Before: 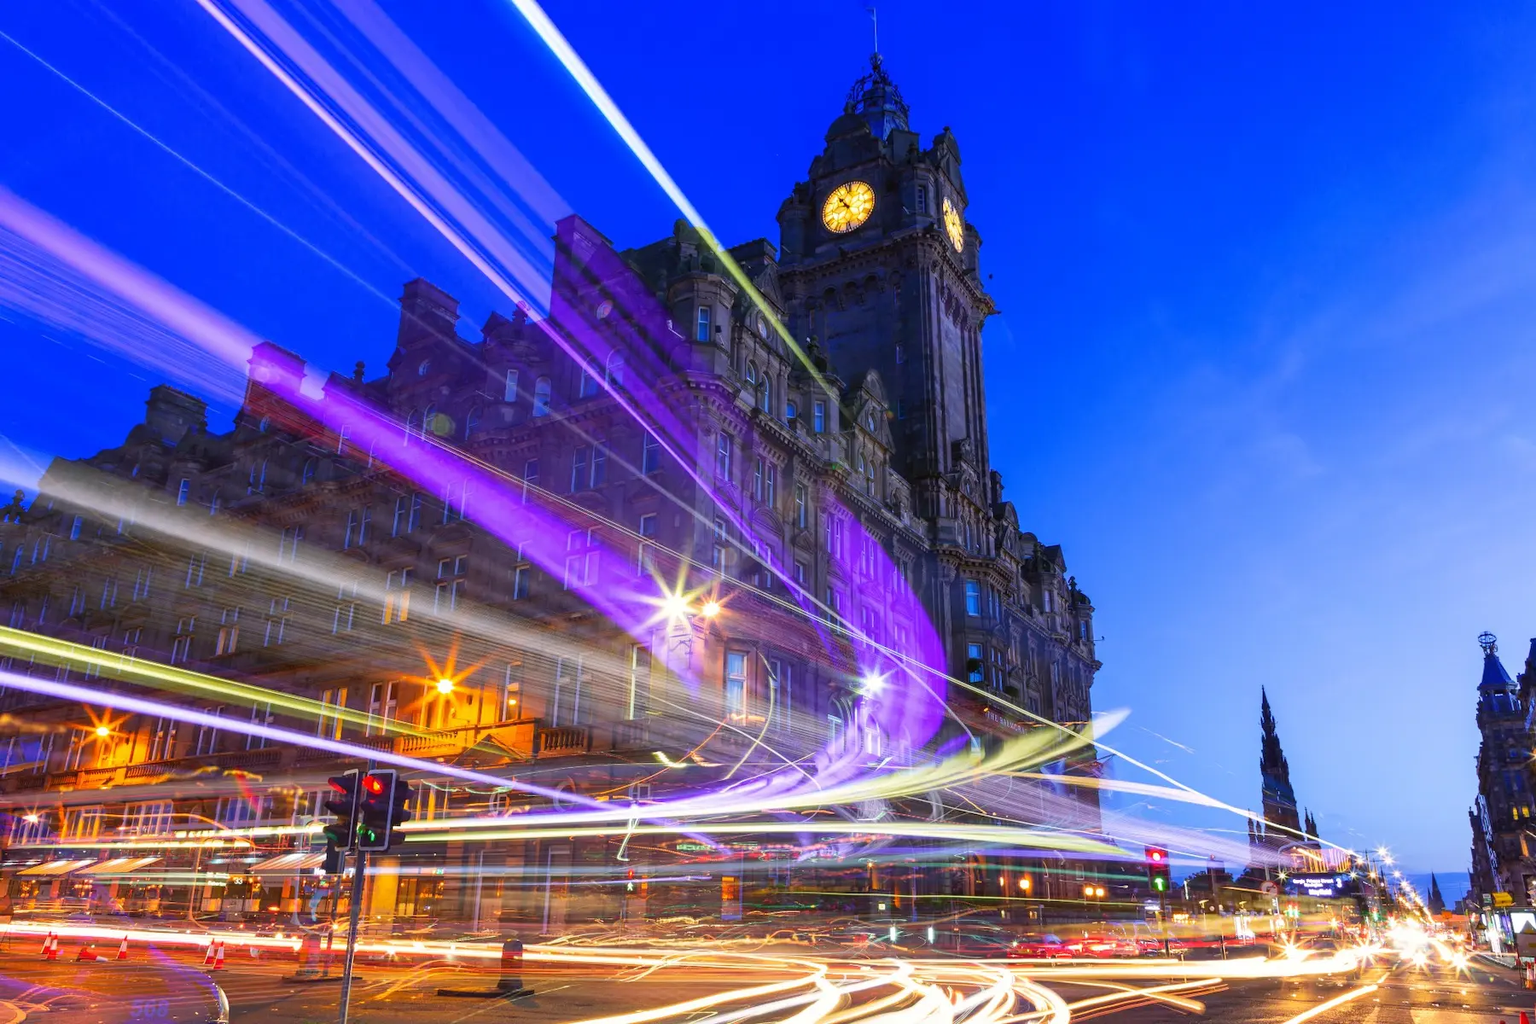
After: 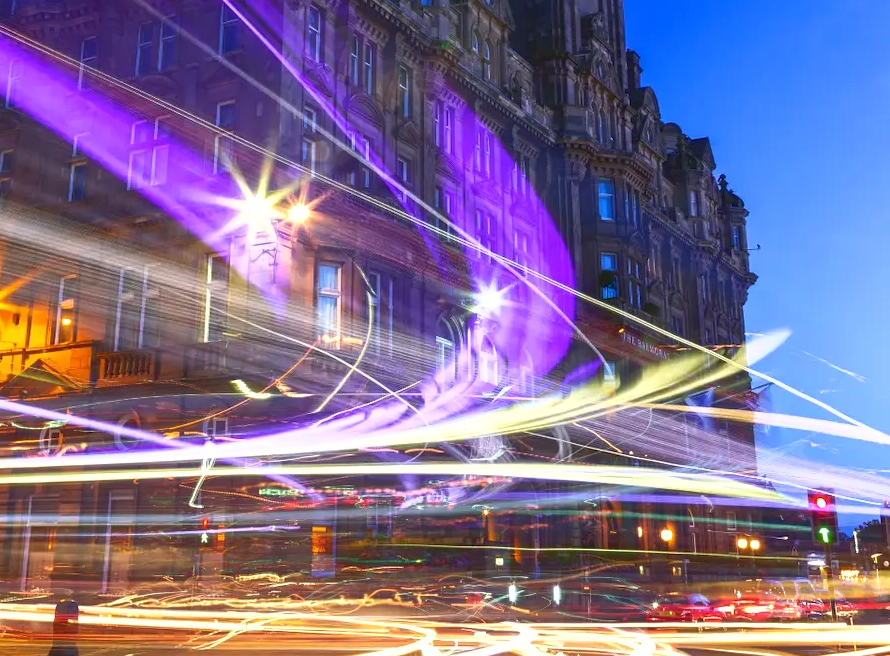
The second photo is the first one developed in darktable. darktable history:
crop: left 29.672%, top 41.786%, right 20.851%, bottom 3.487%
tone curve: curves: ch0 [(0, 0.081) (0.483, 0.453) (0.881, 0.992)]
white balance: emerald 1
